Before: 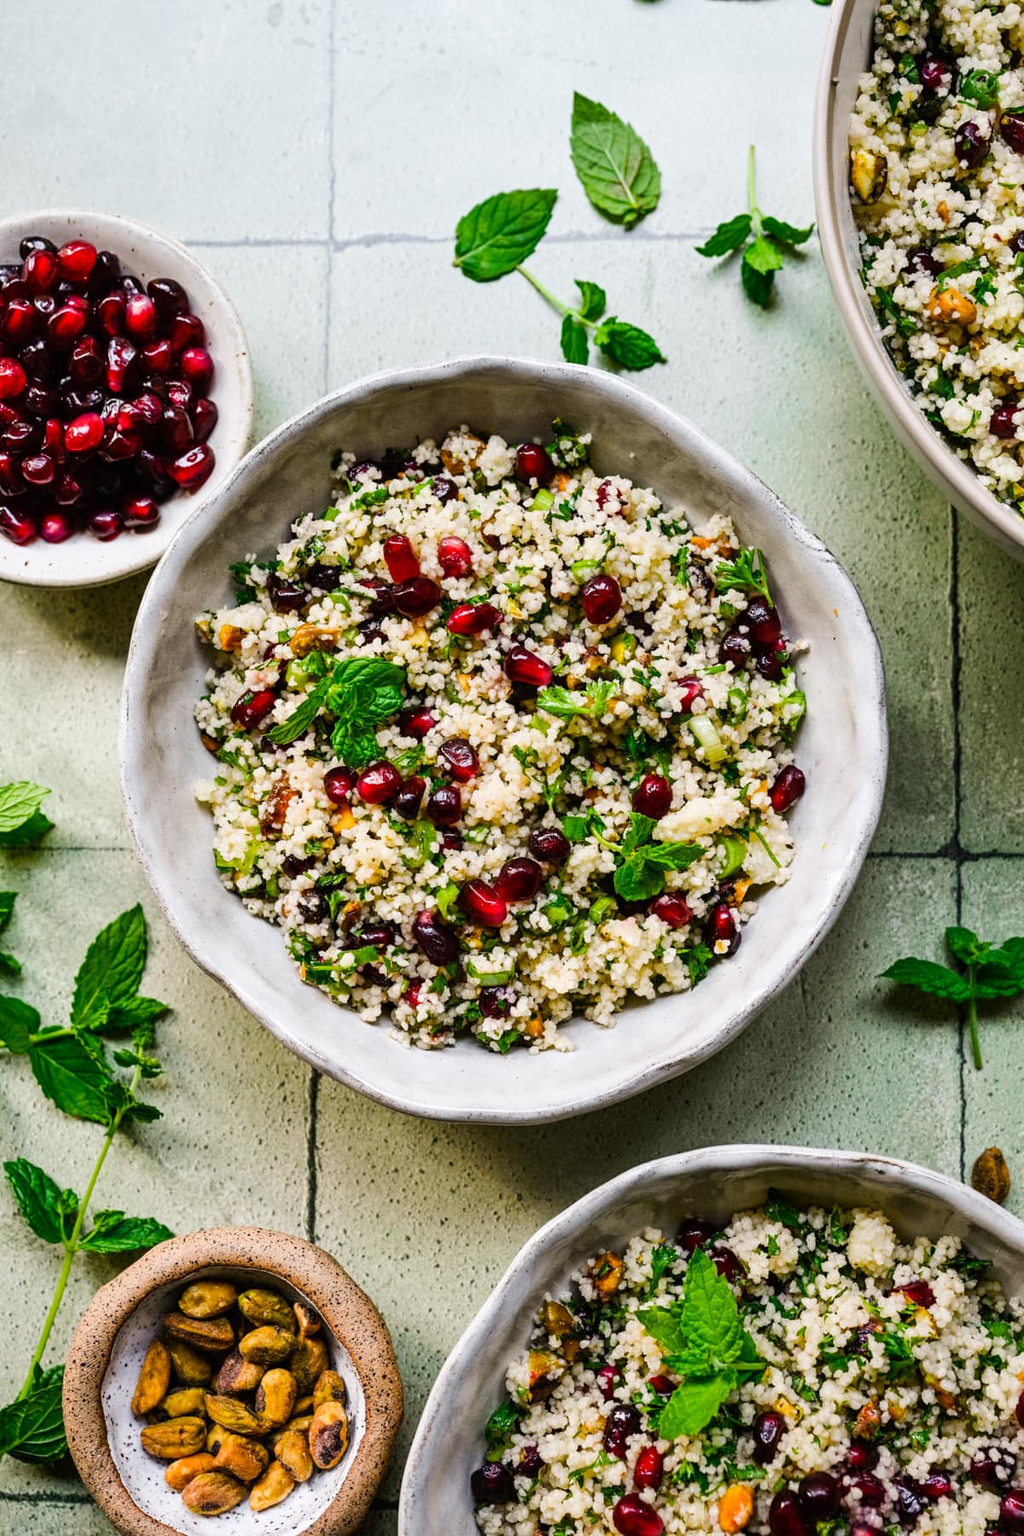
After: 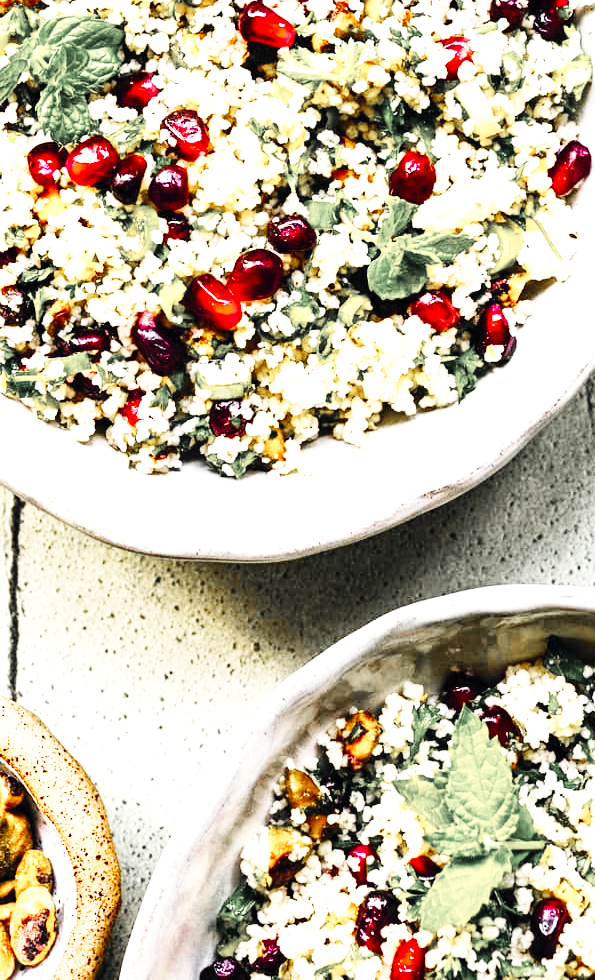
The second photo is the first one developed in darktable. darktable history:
exposure: black level correction 0, exposure 1.106 EV, compensate highlight preservation false
base curve: curves: ch0 [(0, 0) (0.036, 0.025) (0.121, 0.166) (0.206, 0.329) (0.605, 0.79) (1, 1)], preserve colors none
crop: left 29.417%, top 42.022%, right 20.993%, bottom 3.478%
color correction: highlights a* 0.227, highlights b* 2.67, shadows a* -0.854, shadows b* -4.11
tone curve: curves: ch0 [(0, 0) (0.051, 0.047) (0.102, 0.099) (0.232, 0.249) (0.462, 0.501) (0.698, 0.761) (0.908, 0.946) (1, 1)]; ch1 [(0, 0) (0.339, 0.298) (0.402, 0.363) (0.453, 0.413) (0.485, 0.469) (0.494, 0.493) (0.504, 0.501) (0.525, 0.533) (0.563, 0.591) (0.597, 0.631) (1, 1)]; ch2 [(0, 0) (0.48, 0.48) (0.504, 0.5) (0.539, 0.554) (0.59, 0.628) (0.642, 0.682) (0.824, 0.815) (1, 1)], preserve colors none
color zones: curves: ch1 [(0, 0.638) (0.193, 0.442) (0.286, 0.15) (0.429, 0.14) (0.571, 0.142) (0.714, 0.154) (0.857, 0.175) (1, 0.638)]
color balance rgb: highlights gain › luminance 14.847%, perceptual saturation grading › global saturation 0.931%, global vibrance 20%
